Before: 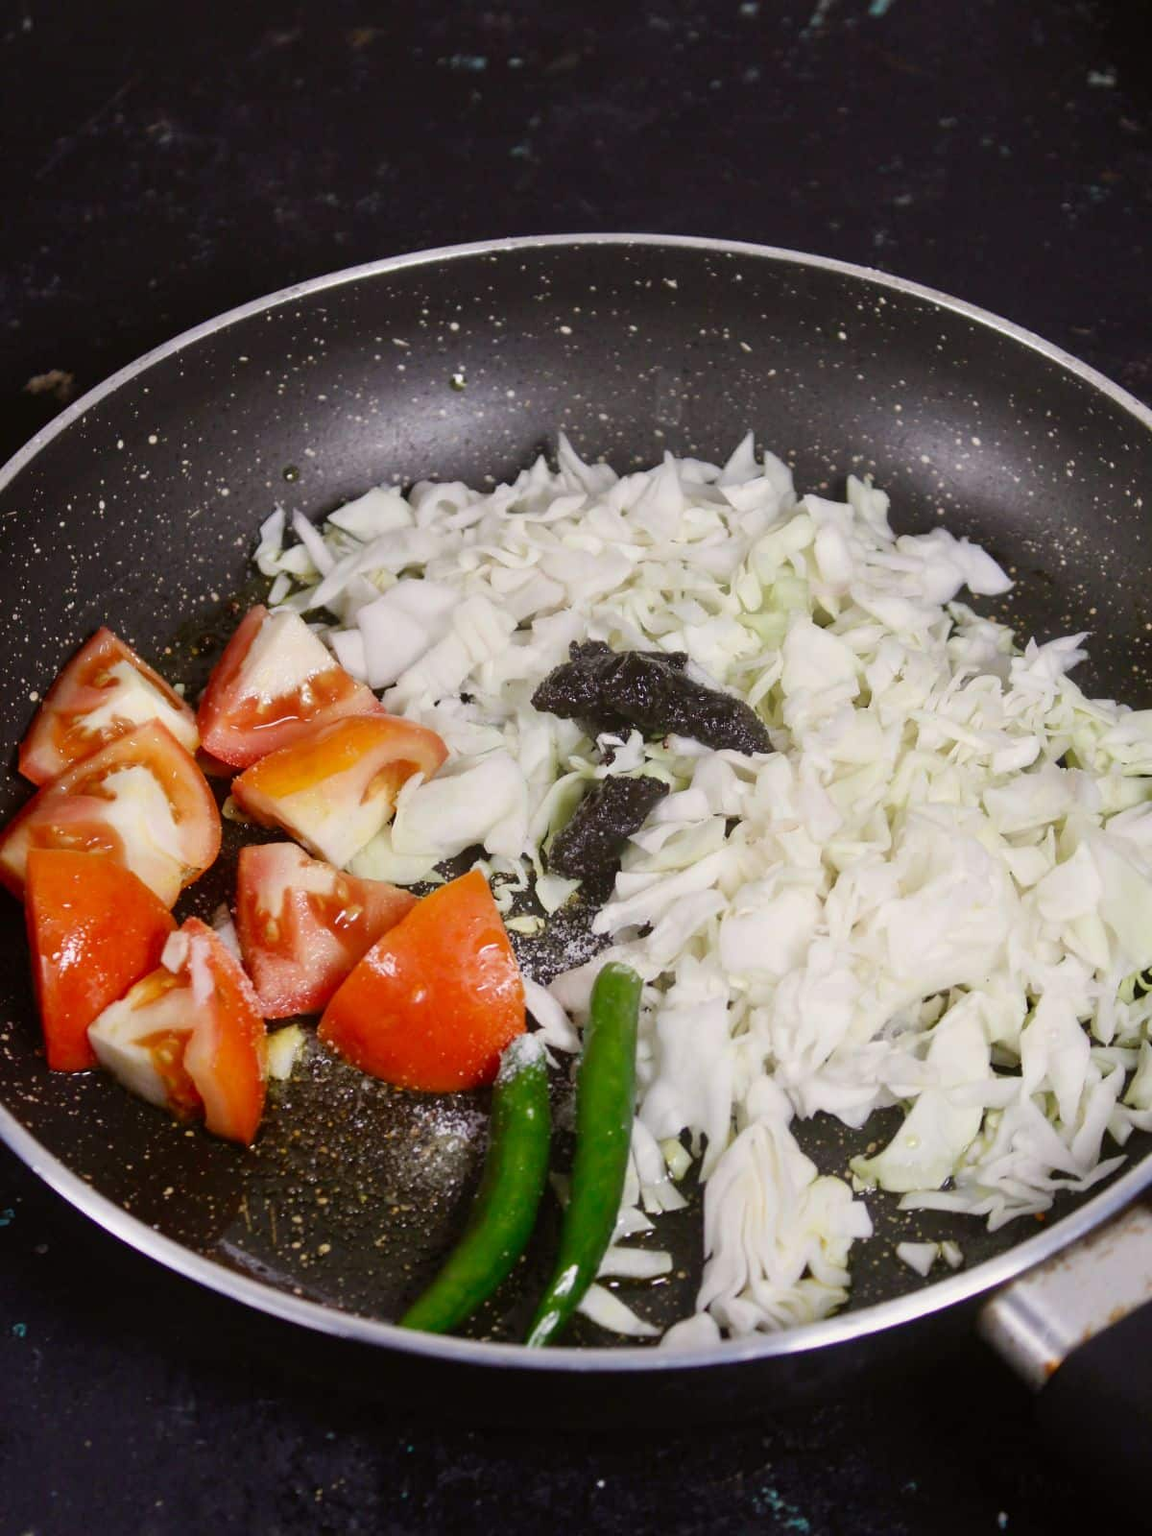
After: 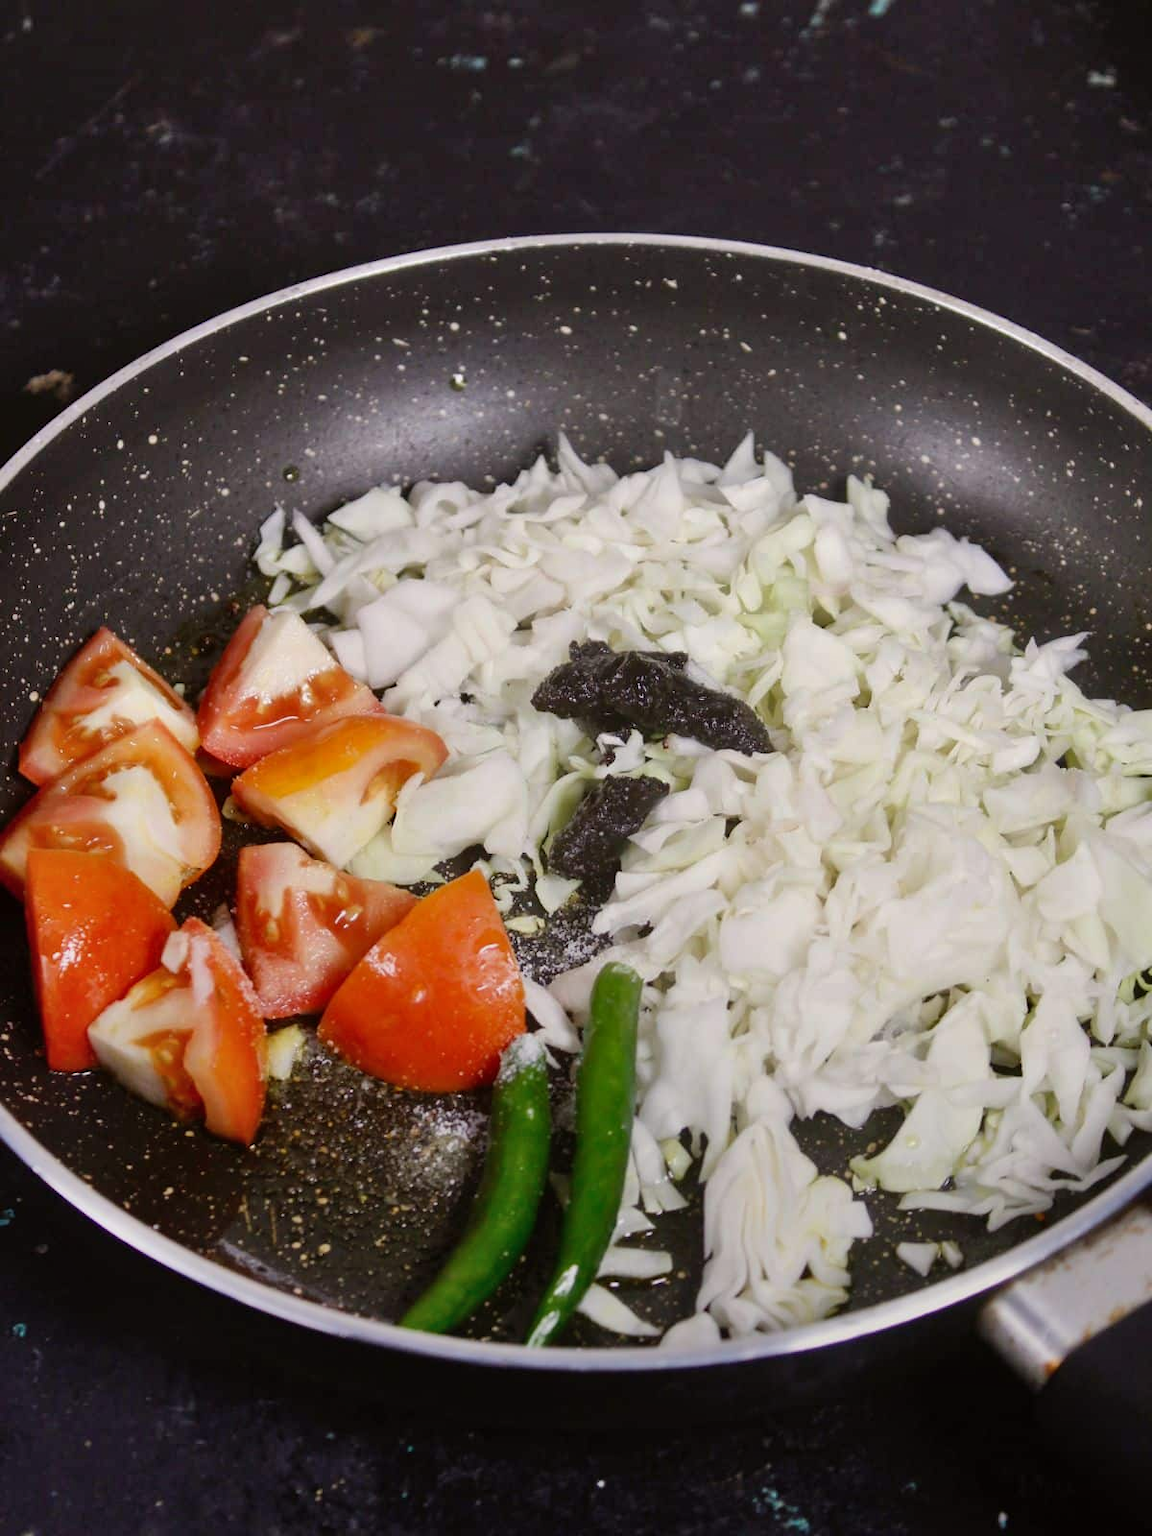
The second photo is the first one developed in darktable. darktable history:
graduated density: rotation -180°, offset 27.42
shadows and highlights: shadows 37.27, highlights -28.18, soften with gaussian
